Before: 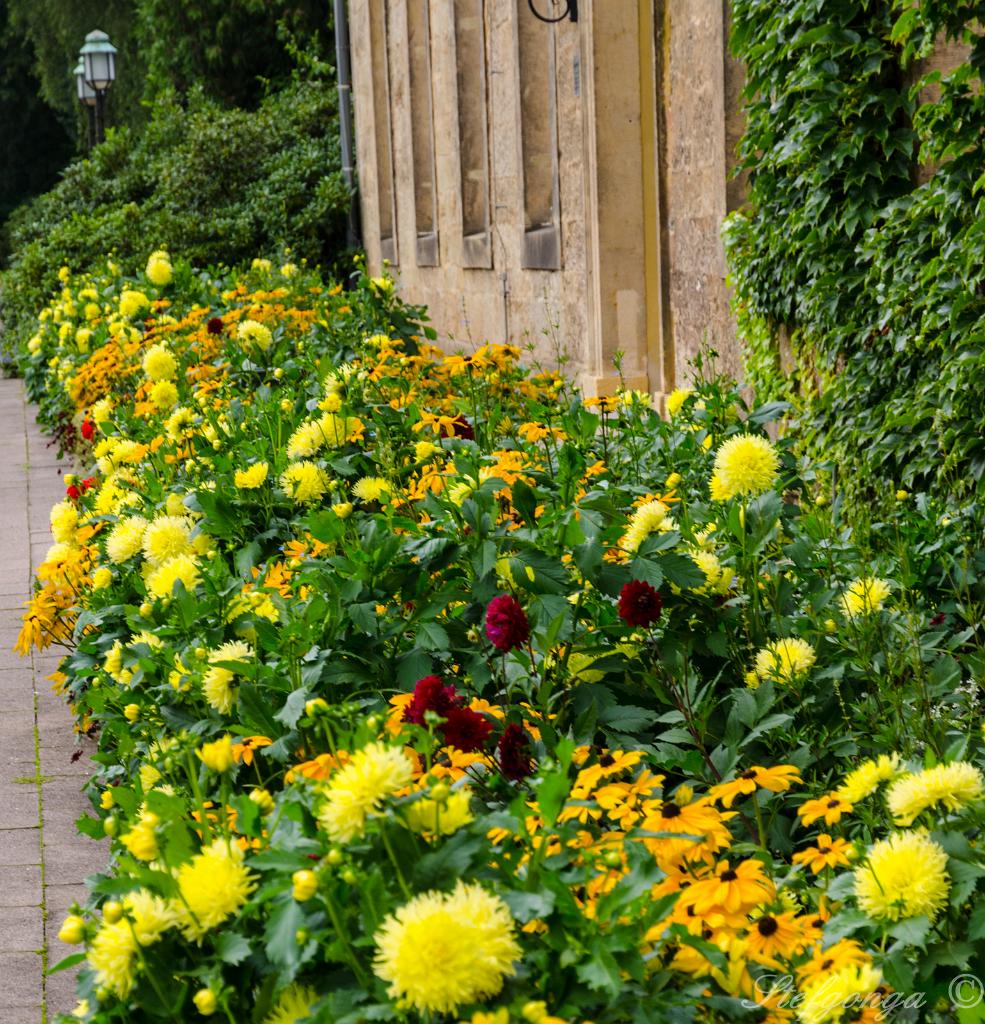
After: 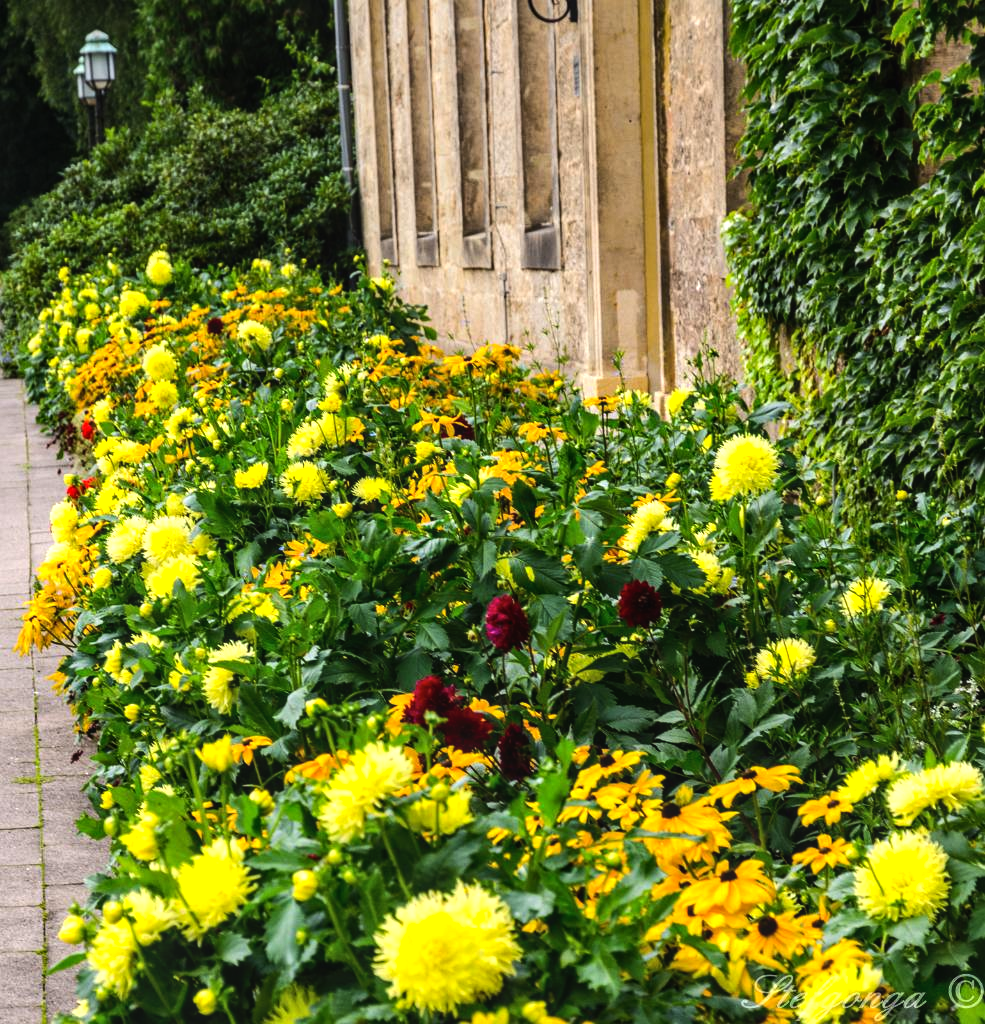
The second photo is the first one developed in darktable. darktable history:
local contrast: detail 110%
tone equalizer: -8 EV -0.75 EV, -7 EV -0.7 EV, -6 EV -0.6 EV, -5 EV -0.4 EV, -3 EV 0.4 EV, -2 EV 0.6 EV, -1 EV 0.7 EV, +0 EV 0.75 EV, edges refinement/feathering 500, mask exposure compensation -1.57 EV, preserve details no
